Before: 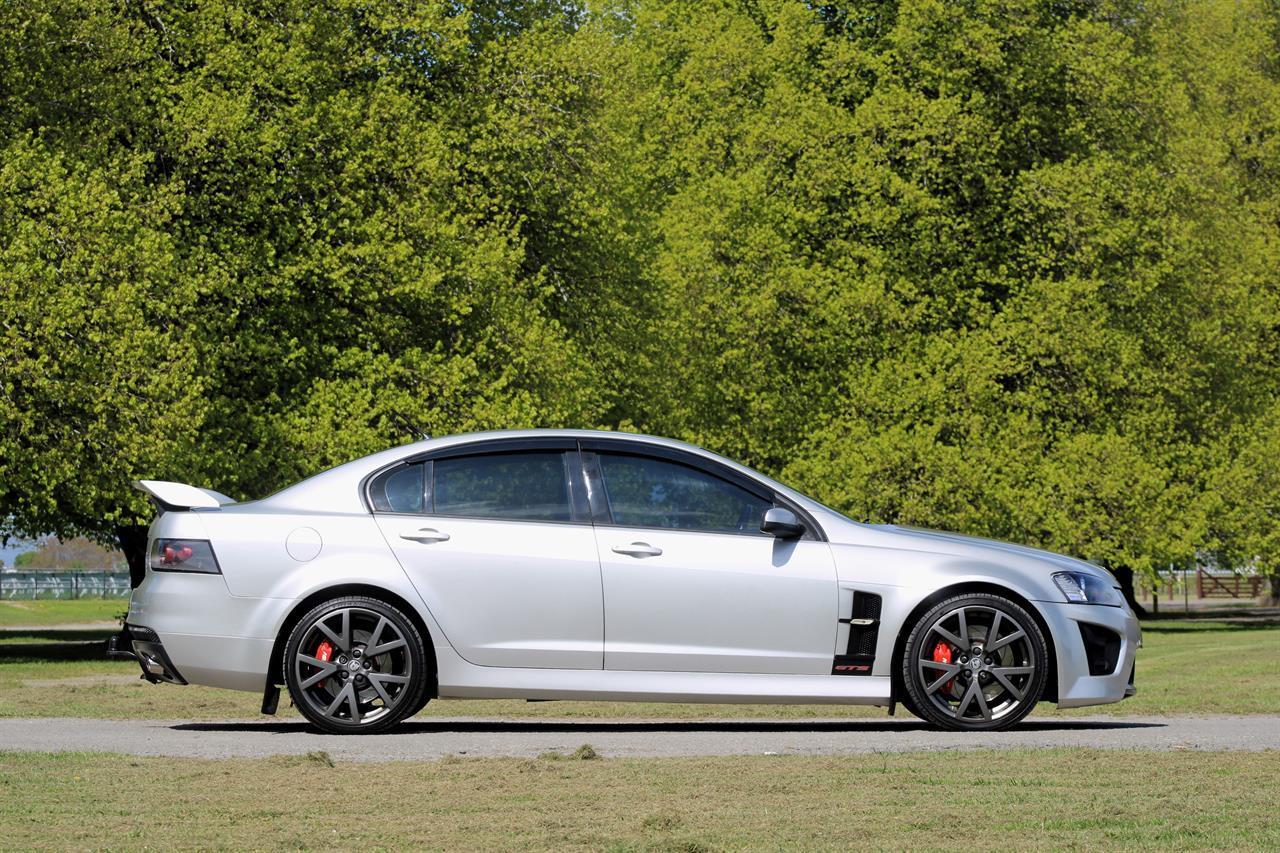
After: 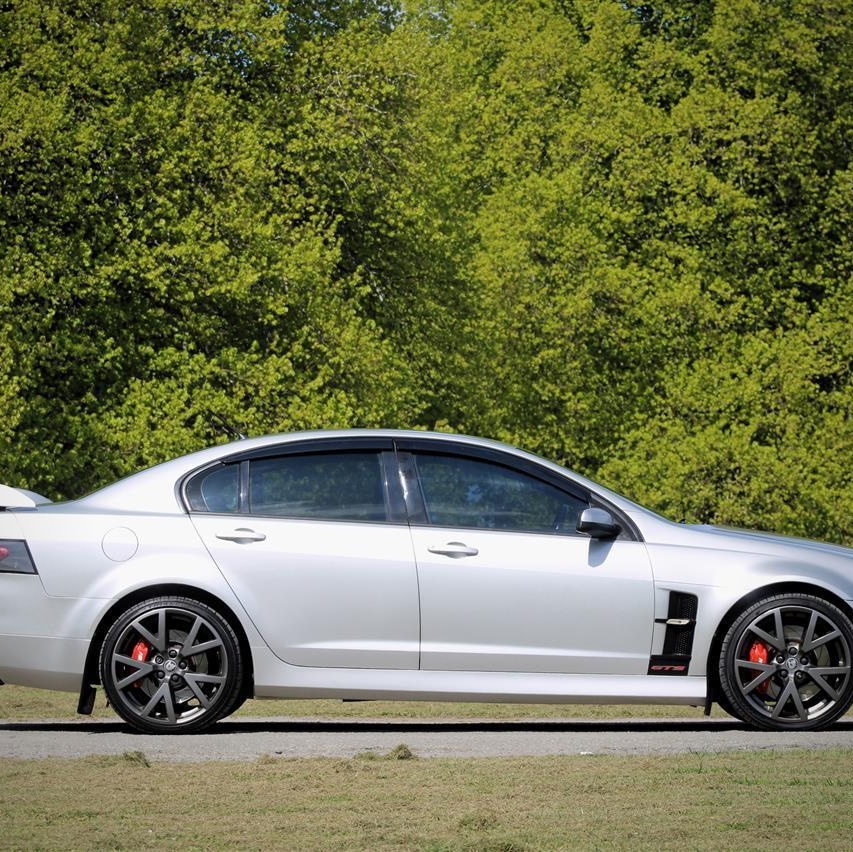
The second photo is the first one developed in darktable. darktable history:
vignetting: fall-off start 80.87%, fall-off radius 61.59%, brightness -0.384, saturation 0.007, center (0, 0.007), automatic ratio true, width/height ratio 1.418
crop and rotate: left 14.436%, right 18.898%
